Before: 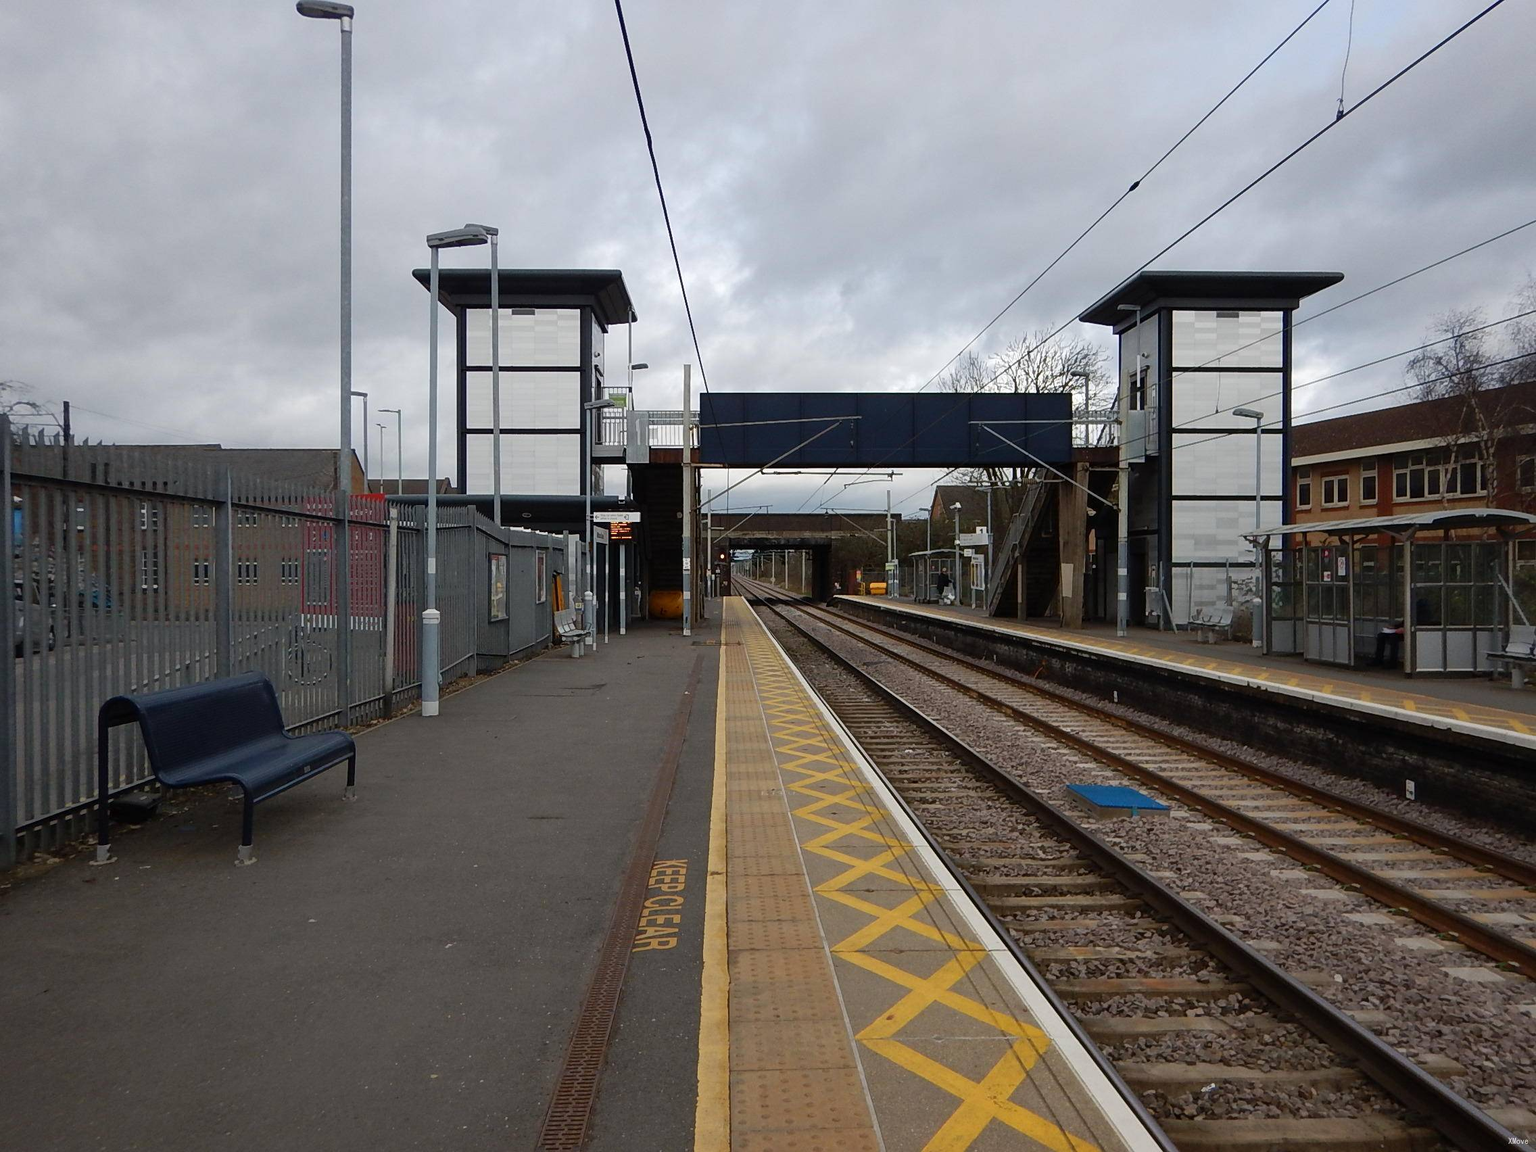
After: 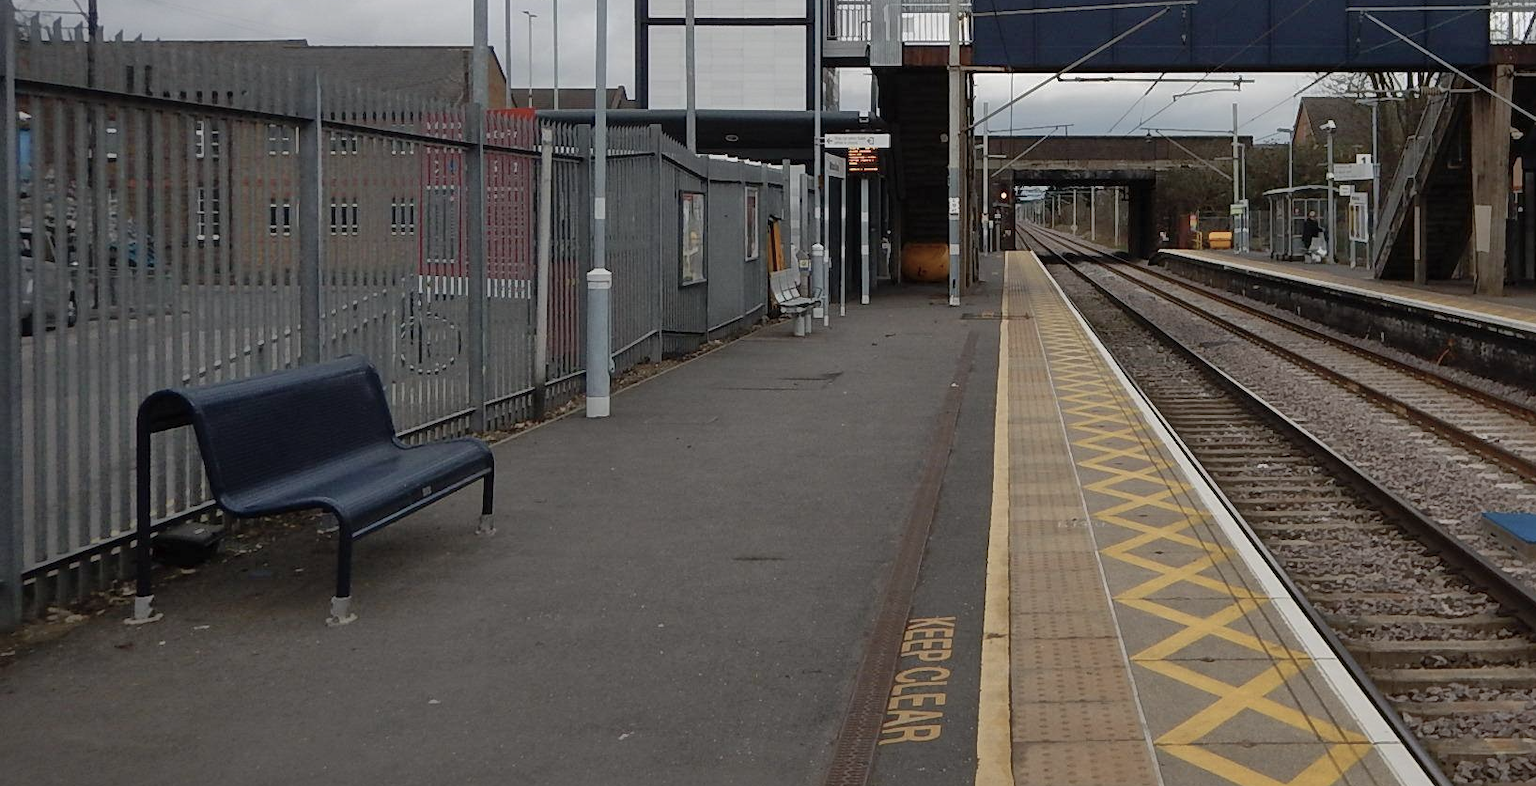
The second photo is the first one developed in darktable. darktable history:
crop: top 36.13%, right 28.015%, bottom 14.746%
shadows and highlights: on, module defaults
contrast brightness saturation: contrast 0.096, saturation -0.304
